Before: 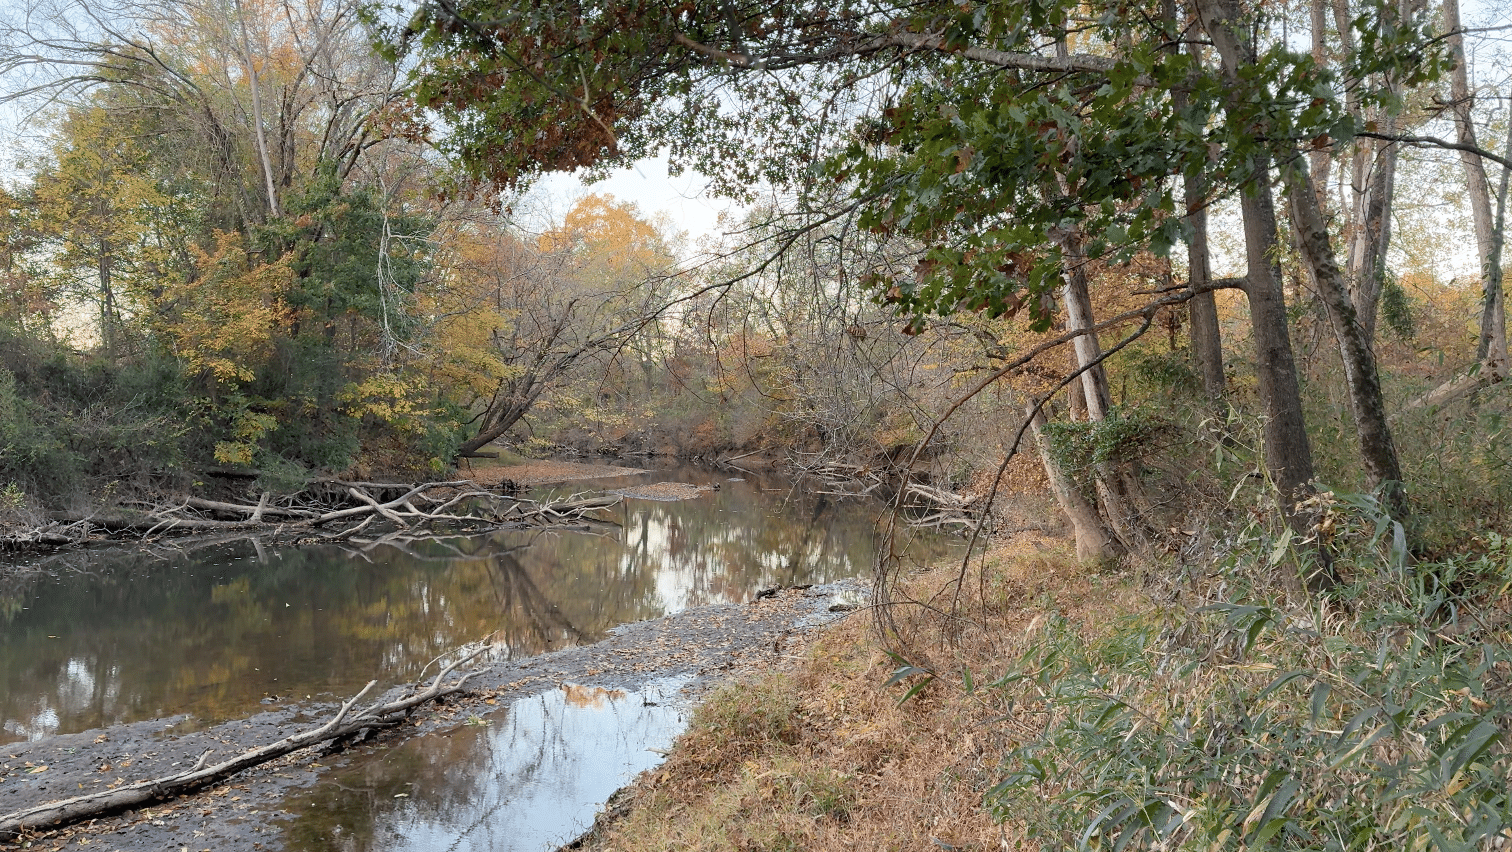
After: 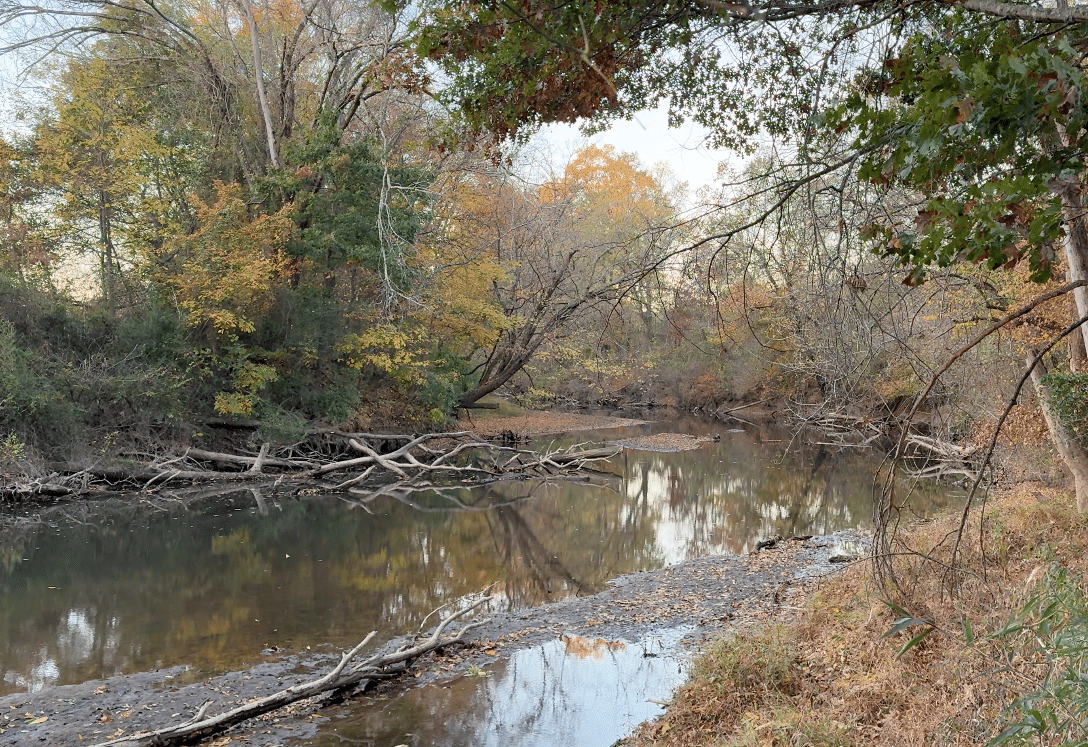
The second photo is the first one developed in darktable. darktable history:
shadows and highlights: shadows 4.1, highlights -17.6, soften with gaussian
crop: top 5.803%, right 27.864%, bottom 5.804%
